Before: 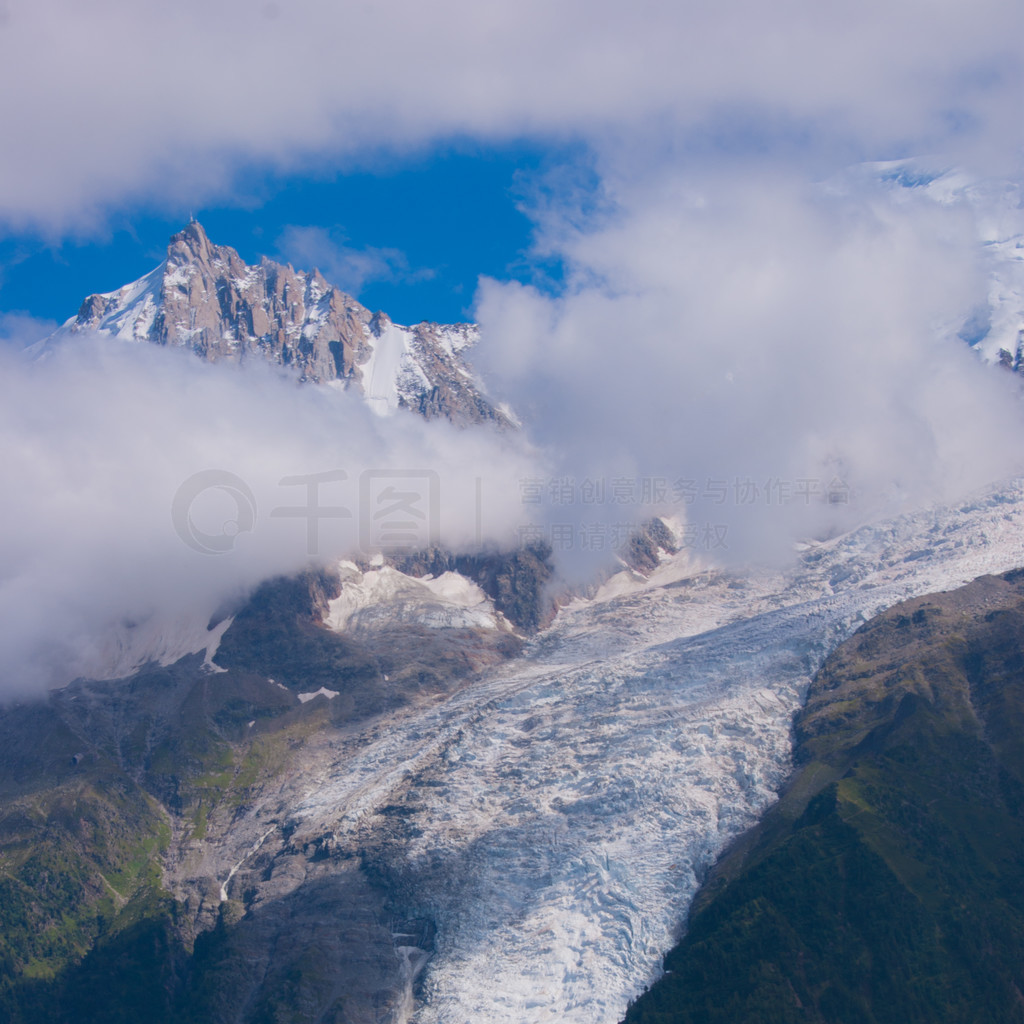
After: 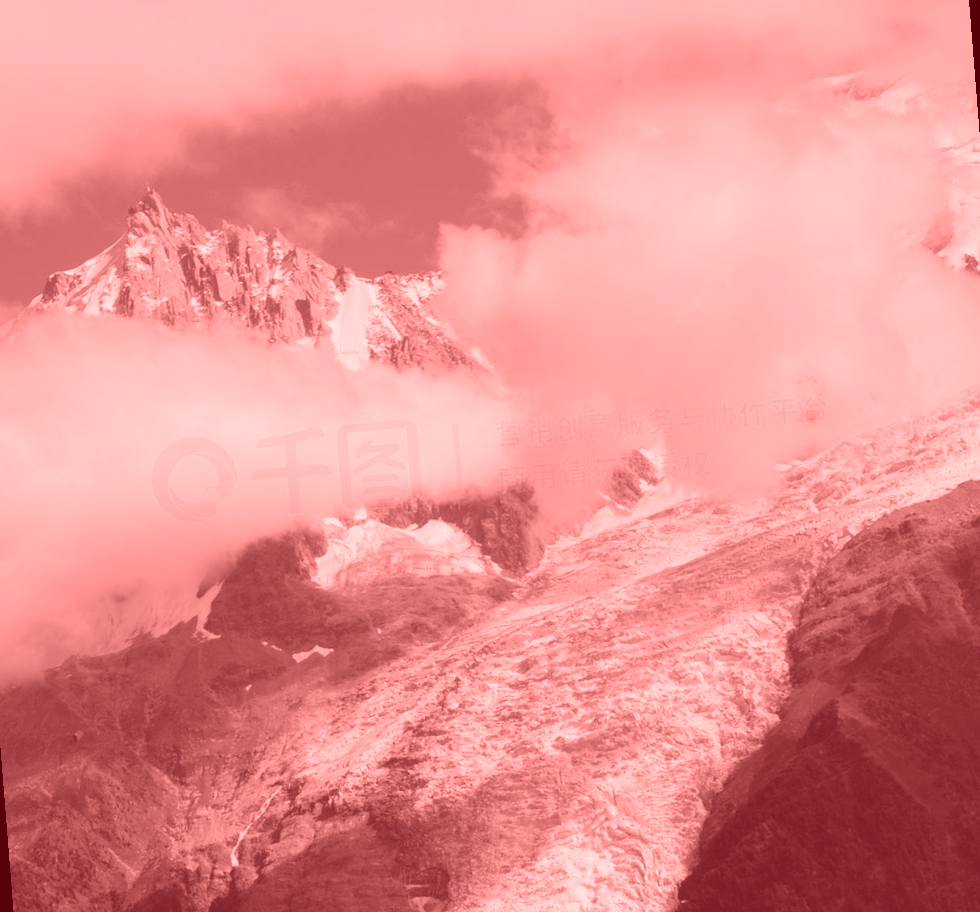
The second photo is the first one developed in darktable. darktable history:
colorize: saturation 60%, source mix 100%
rotate and perspective: rotation -4.57°, crop left 0.054, crop right 0.944, crop top 0.087, crop bottom 0.914
